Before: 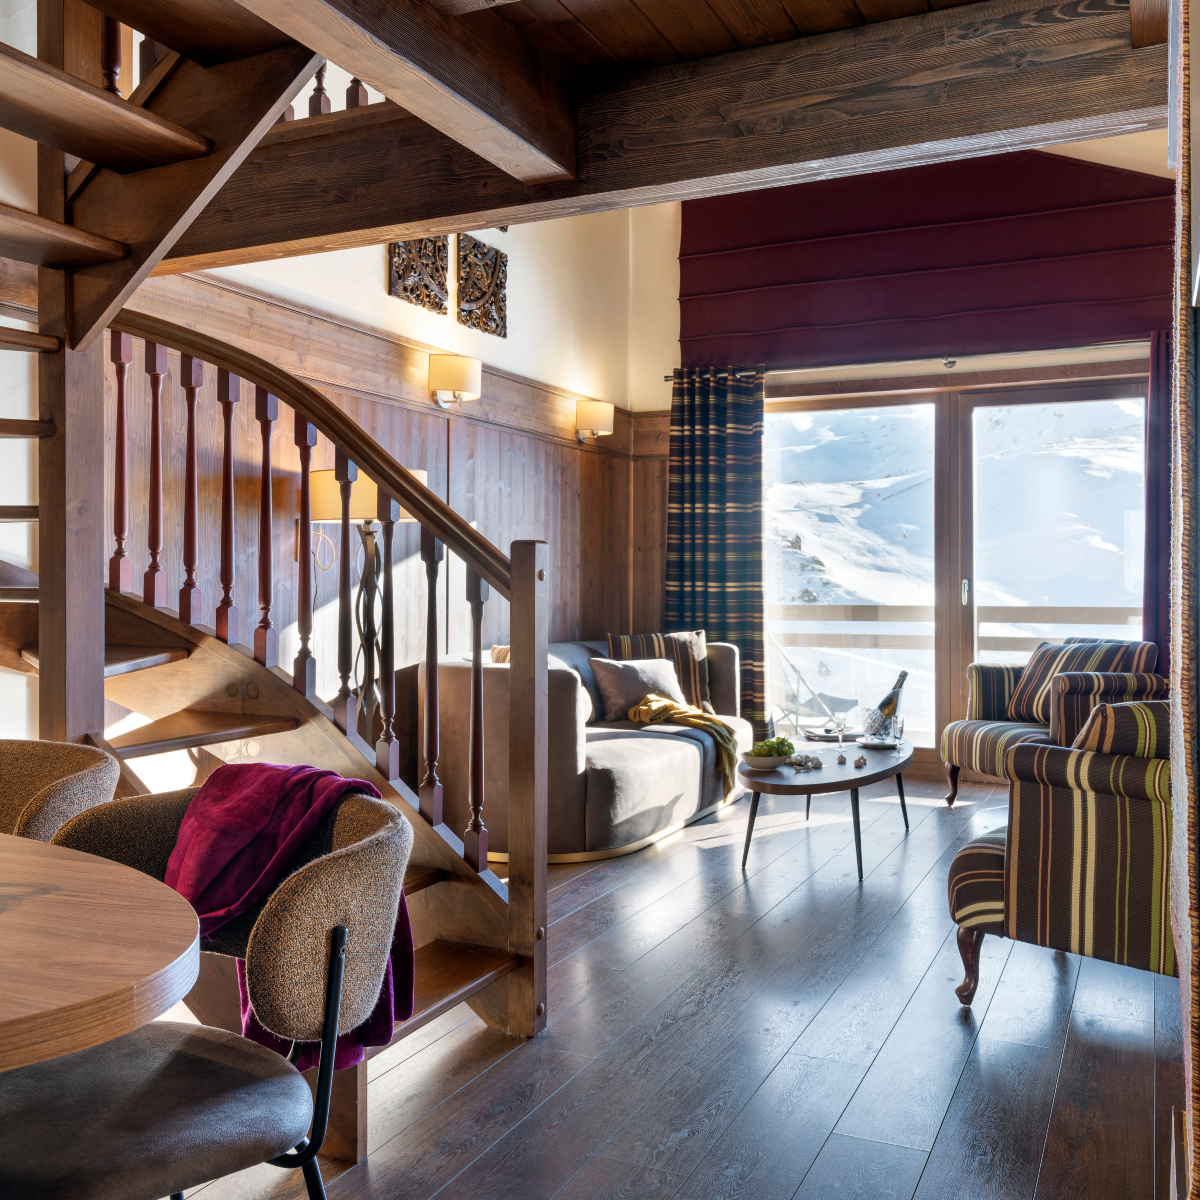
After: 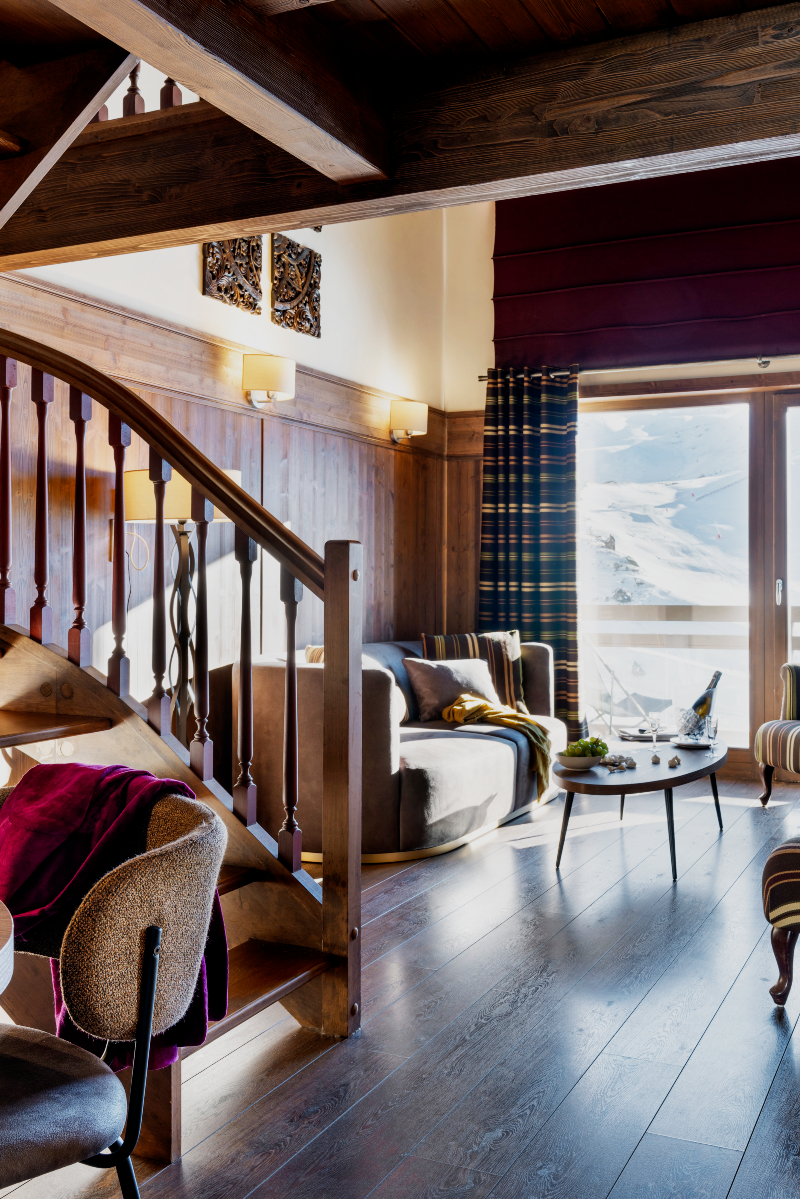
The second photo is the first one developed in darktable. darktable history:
crop and rotate: left 15.546%, right 17.787%
filmic rgb: black relative exposure -16 EV, white relative exposure 5.31 EV, hardness 5.9, contrast 1.25, preserve chrominance no, color science v5 (2021)
